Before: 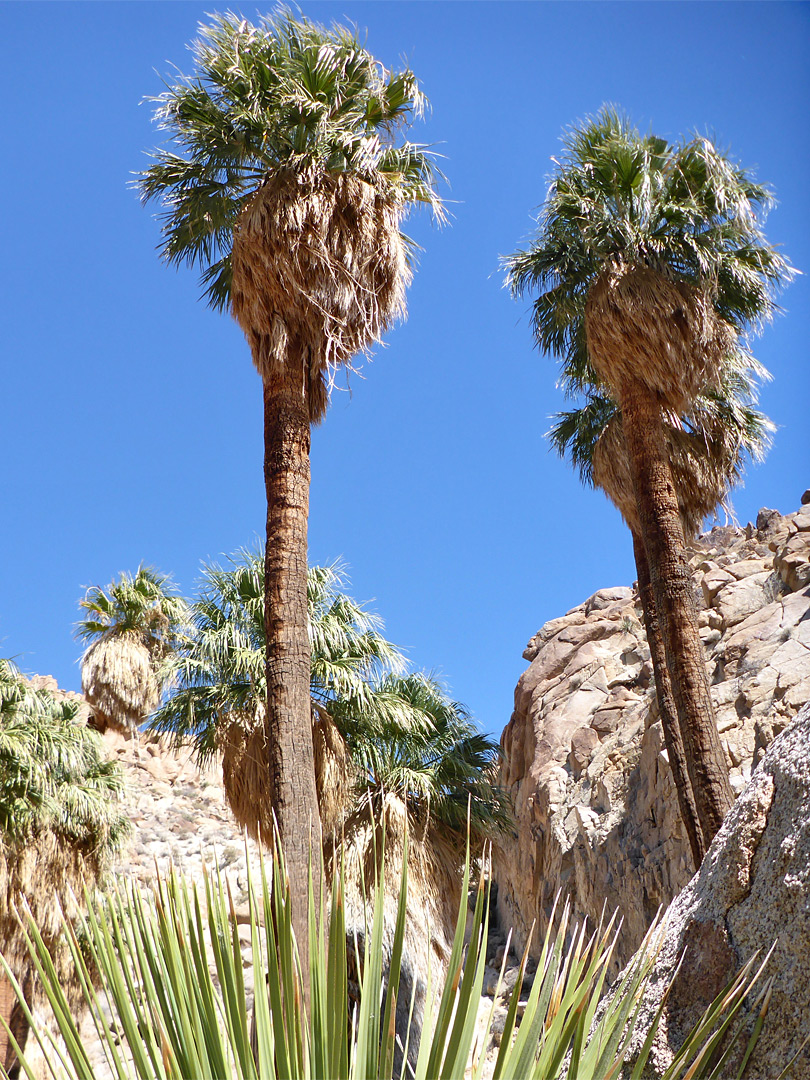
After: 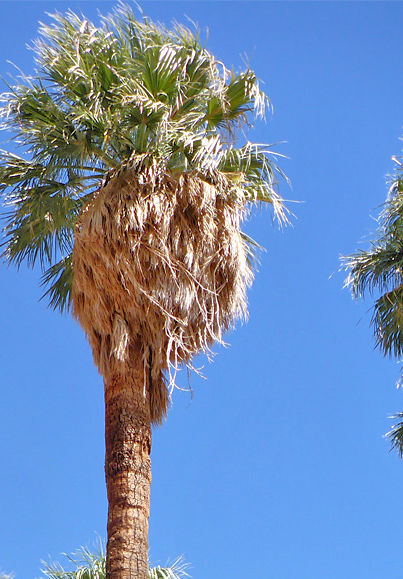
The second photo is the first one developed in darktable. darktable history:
crop: left 19.749%, right 30.454%, bottom 46.342%
tone equalizer: -7 EV 0.149 EV, -6 EV 0.623 EV, -5 EV 1.18 EV, -4 EV 1.34 EV, -3 EV 1.18 EV, -2 EV 0.6 EV, -1 EV 0.153 EV
